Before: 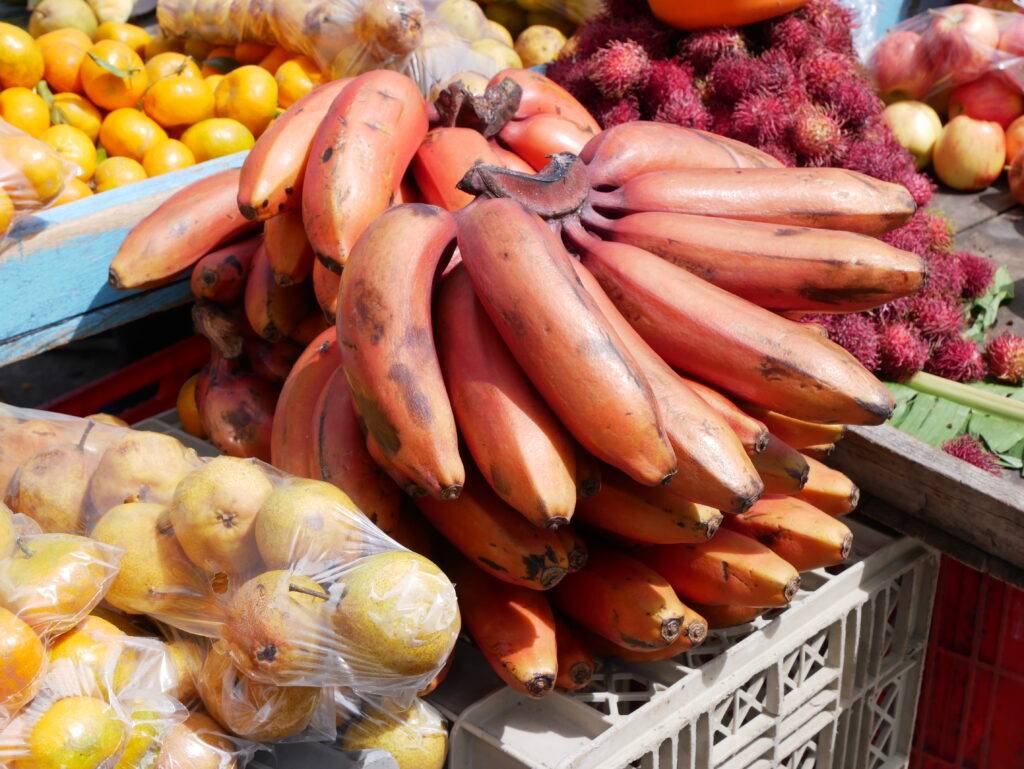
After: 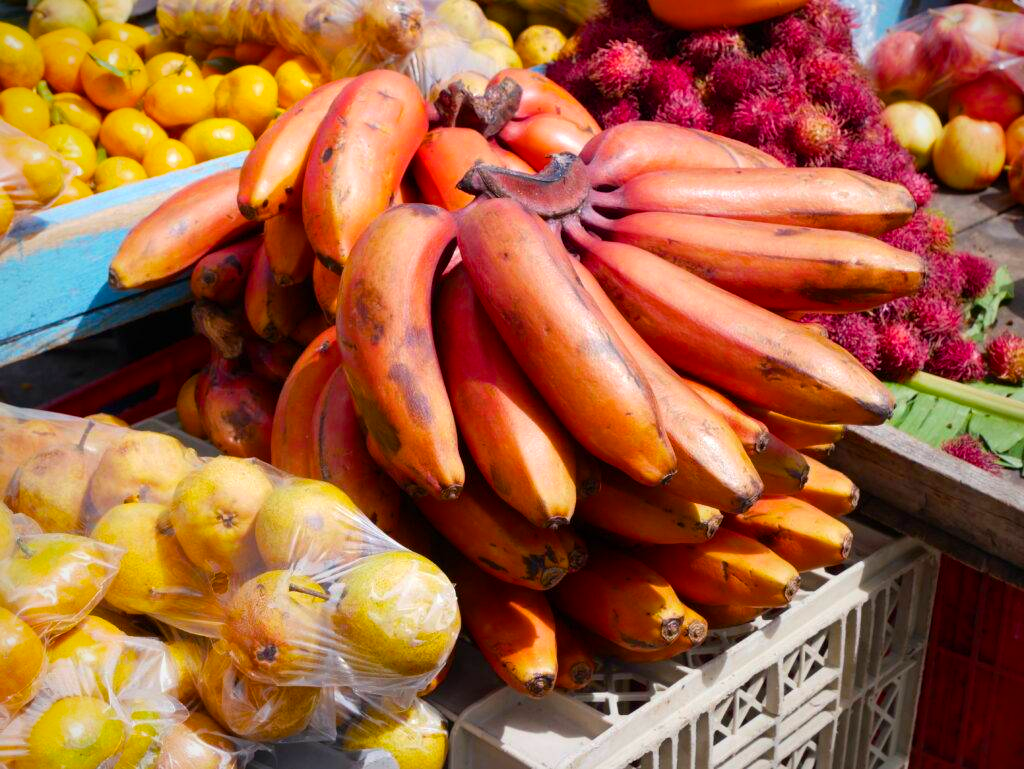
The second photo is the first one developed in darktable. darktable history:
vignetting: fall-off start 75.43%, brightness -0.319, saturation -0.045, width/height ratio 1.078
levels: mode automatic, levels [0.044, 0.416, 0.908]
color balance rgb: linear chroma grading › global chroma 9.94%, perceptual saturation grading › global saturation 25.616%, global vibrance 20%
